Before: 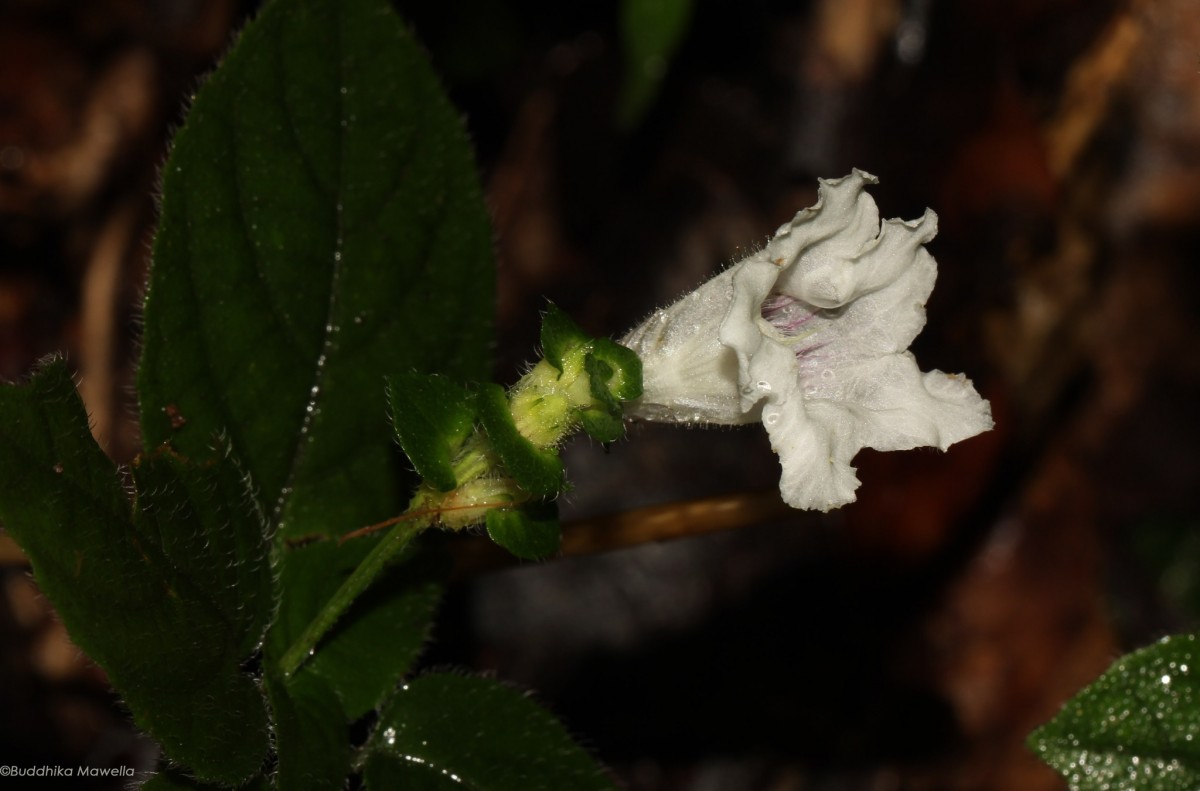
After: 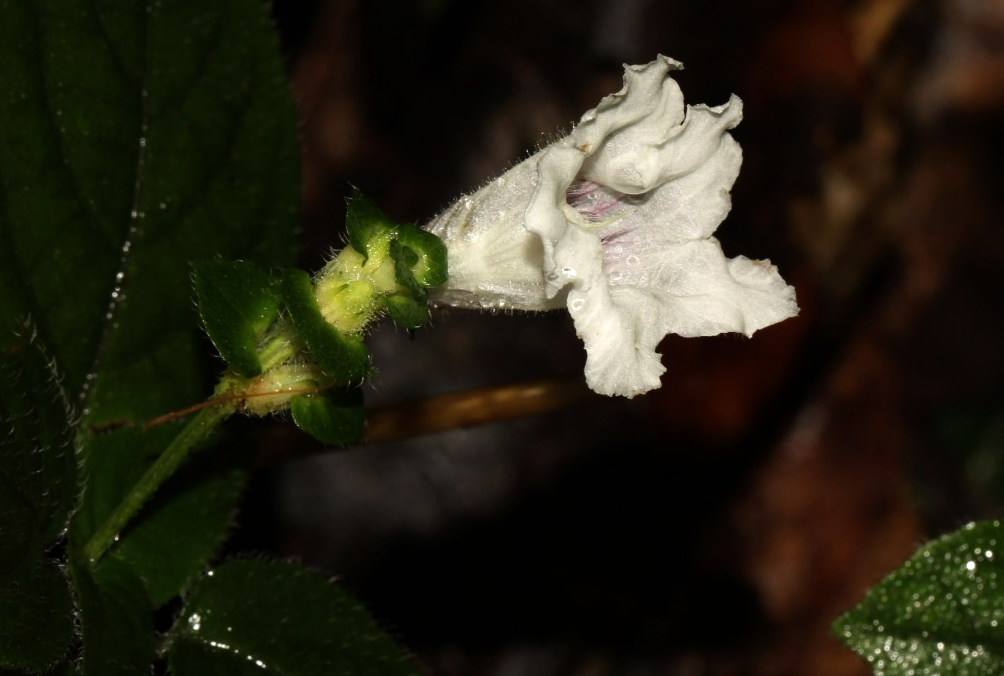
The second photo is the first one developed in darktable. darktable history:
tone equalizer: -8 EV -0.447 EV, -7 EV -0.421 EV, -6 EV -0.326 EV, -5 EV -0.23 EV, -3 EV 0.203 EV, -2 EV 0.331 EV, -1 EV 0.403 EV, +0 EV 0.388 EV
crop: left 16.321%, top 14.452%
